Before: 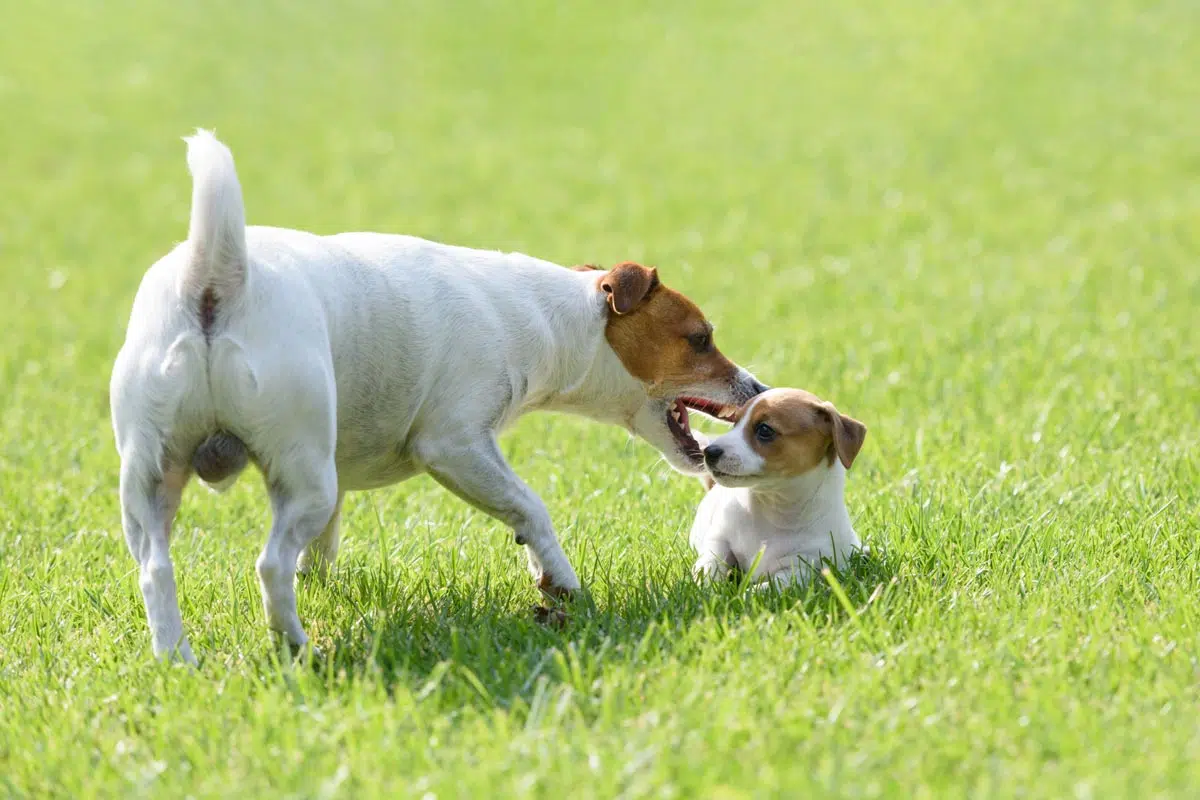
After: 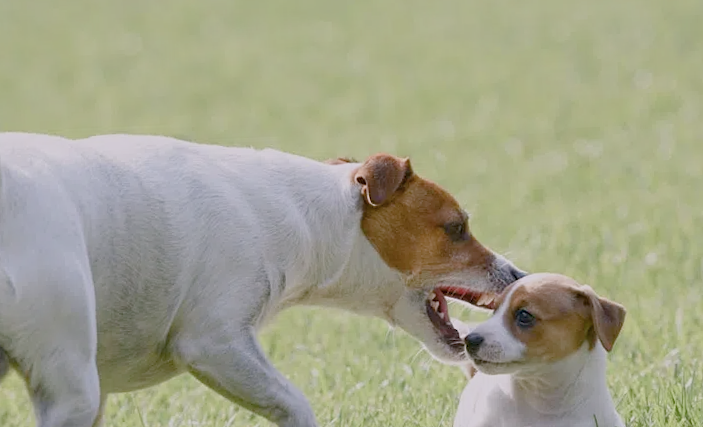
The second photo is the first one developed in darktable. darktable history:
white balance: red 1.05, blue 1.072
sharpen: amount 0.2
shadows and highlights: shadows 37.27, highlights -28.18, soften with gaussian
crop: left 20.932%, top 15.471%, right 21.848%, bottom 34.081%
color balance rgb: shadows lift › chroma 1%, shadows lift › hue 113°, highlights gain › chroma 0.2%, highlights gain › hue 333°, perceptual saturation grading › global saturation 20%, perceptual saturation grading › highlights -50%, perceptual saturation grading › shadows 25%, contrast -30%
rotate and perspective: rotation -2.29°, automatic cropping off
contrast brightness saturation: contrast 0.1, saturation -0.3
